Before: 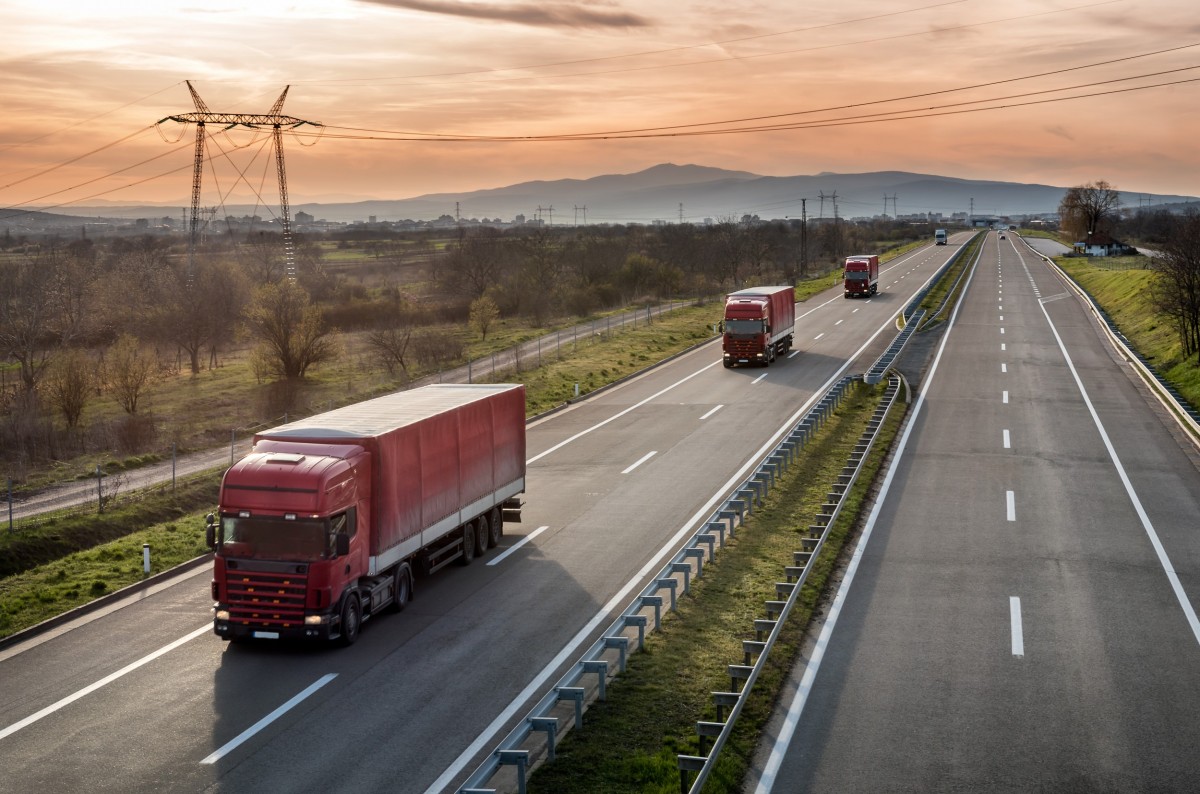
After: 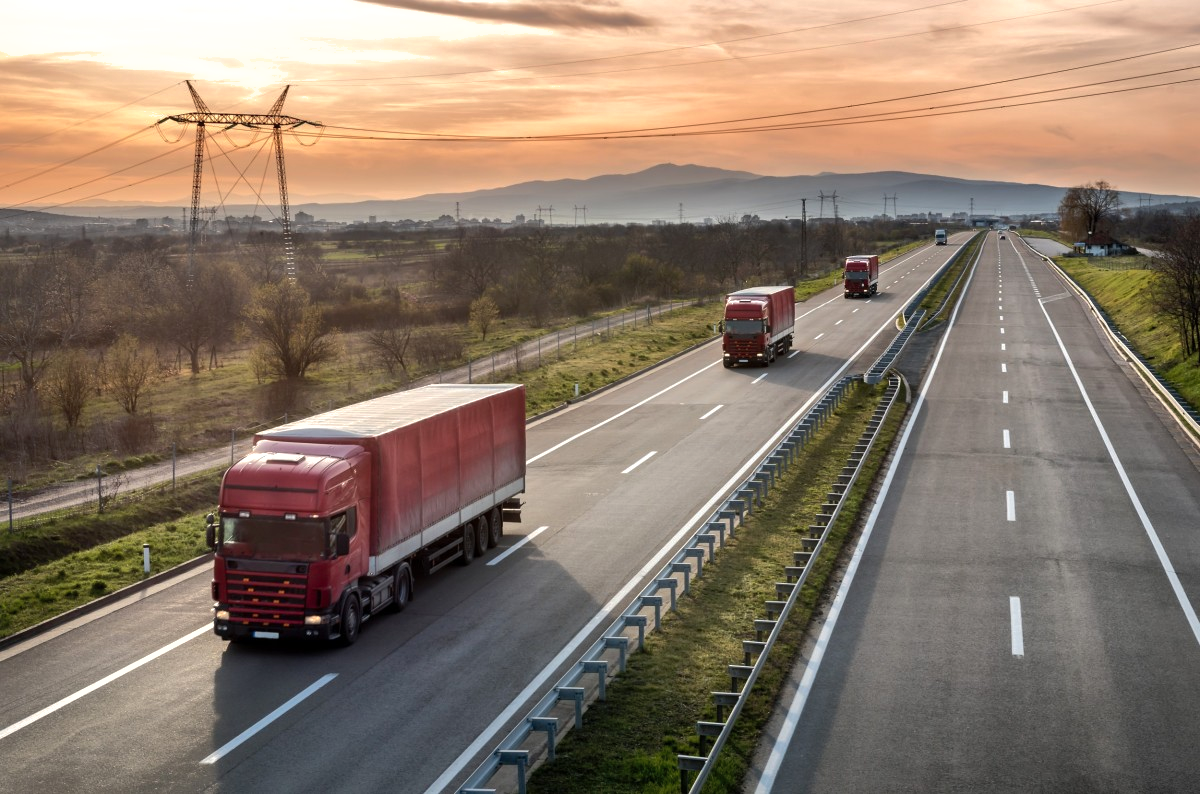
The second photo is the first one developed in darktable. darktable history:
tone equalizer: -8 EV -0.417 EV, -7 EV -0.389 EV, -6 EV -0.333 EV, -5 EV -0.222 EV, -3 EV 0.222 EV, -2 EV 0.333 EV, -1 EV 0.389 EV, +0 EV 0.417 EV, edges refinement/feathering 500, mask exposure compensation -1.57 EV, preserve details no
shadows and highlights: on, module defaults
